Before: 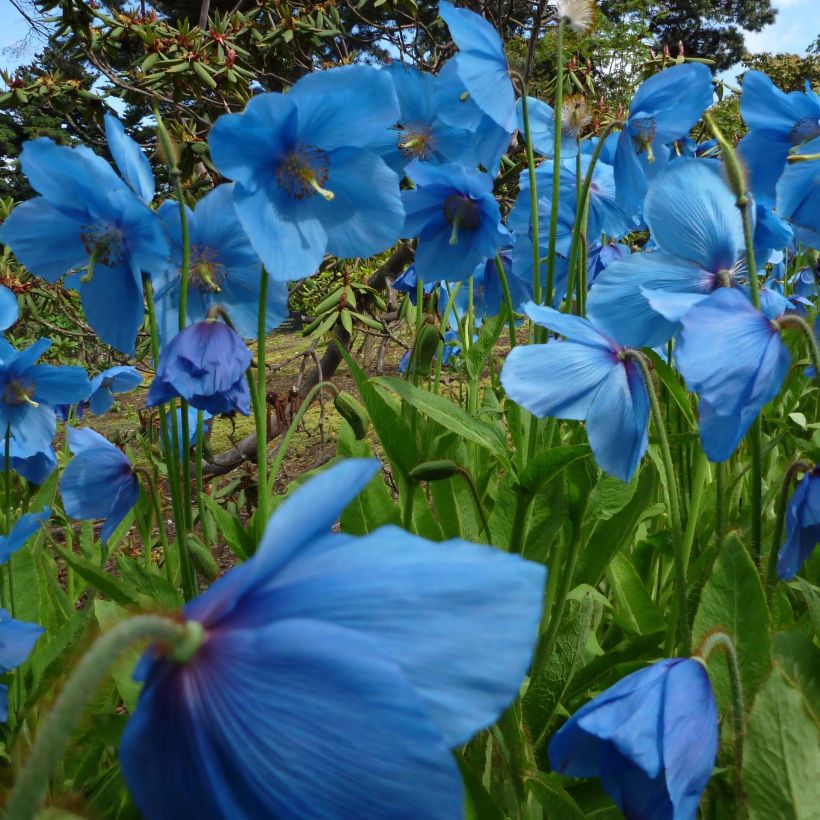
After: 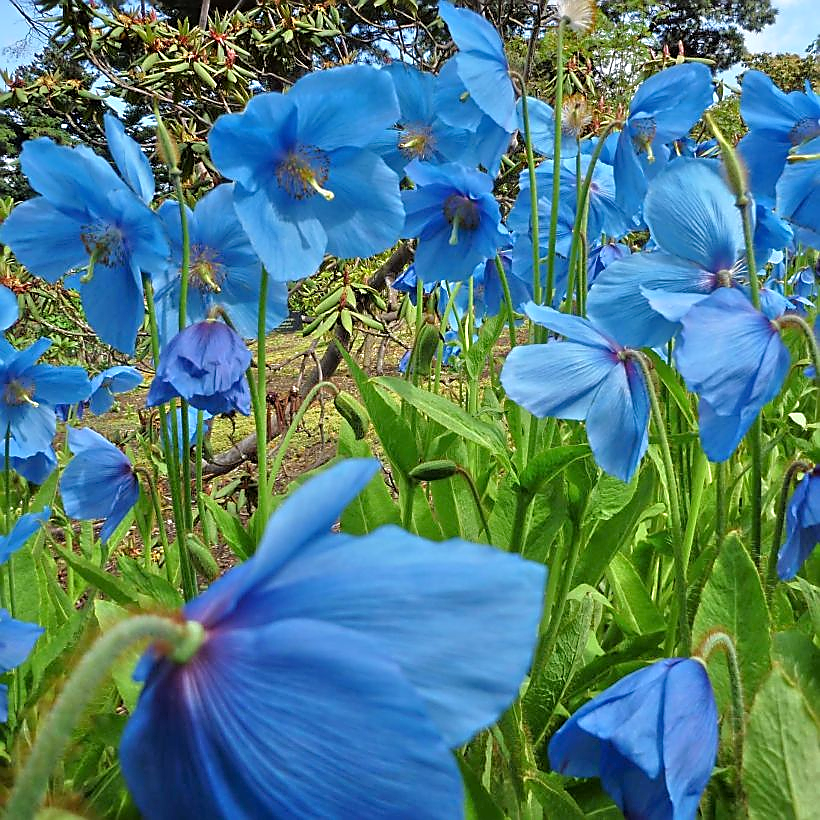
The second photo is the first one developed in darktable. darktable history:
tone equalizer: -7 EV 0.15 EV, -6 EV 0.6 EV, -5 EV 1.15 EV, -4 EV 1.33 EV, -3 EV 1.15 EV, -2 EV 0.6 EV, -1 EV 0.15 EV, mask exposure compensation -0.5 EV
sharpen: radius 1.4, amount 1.25, threshold 0.7
